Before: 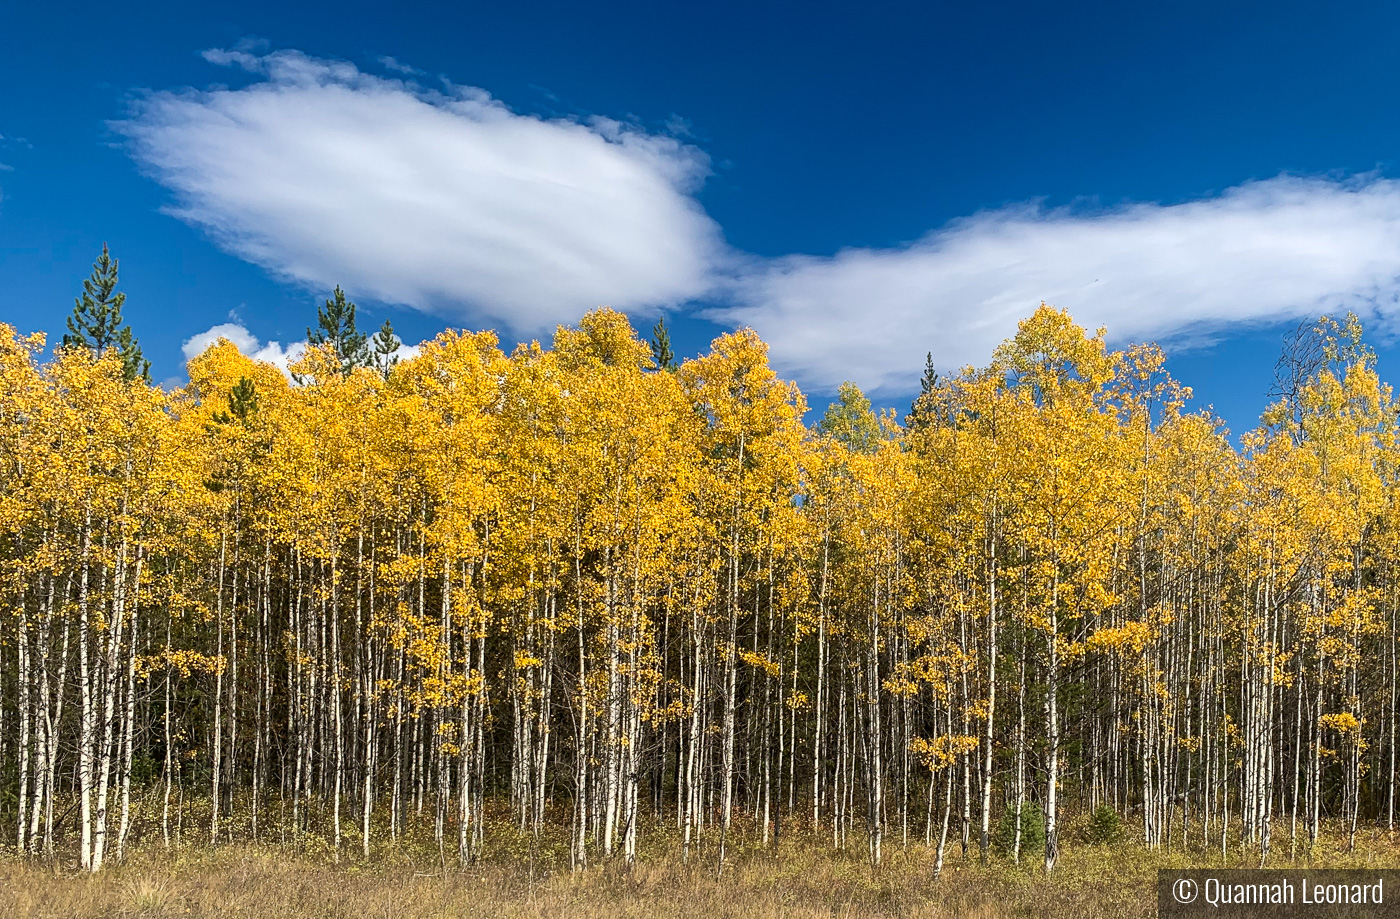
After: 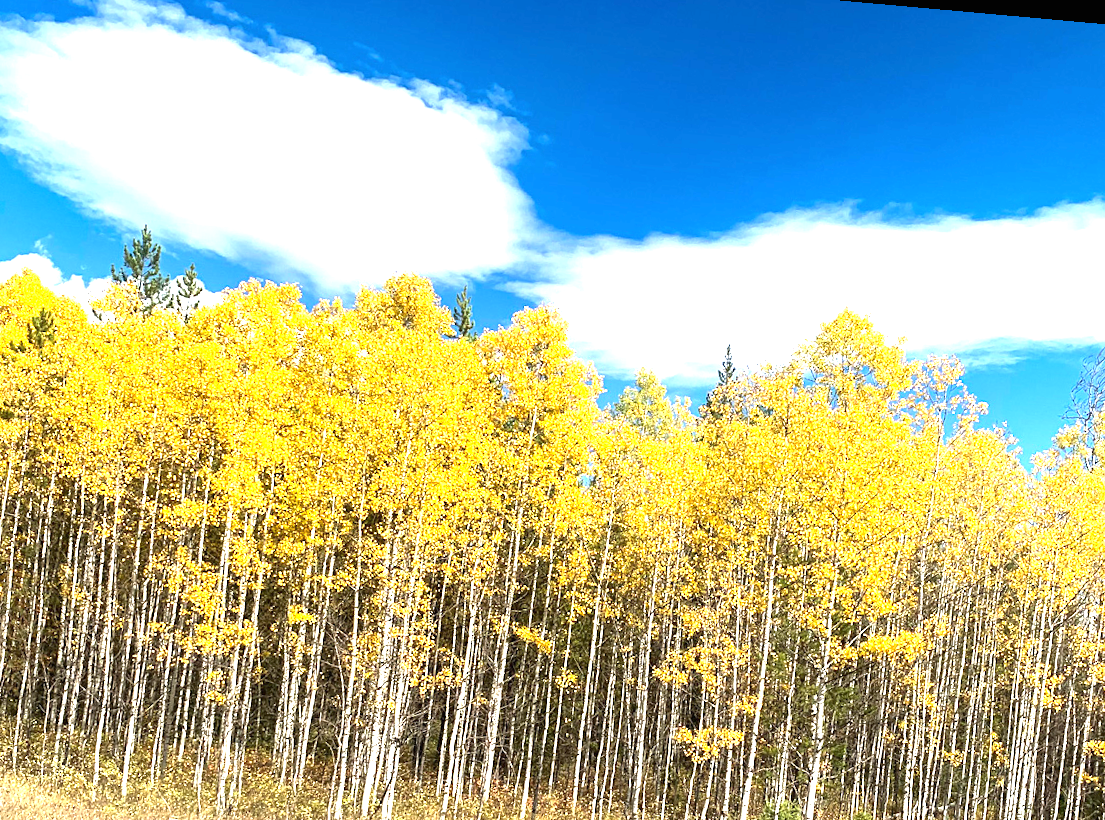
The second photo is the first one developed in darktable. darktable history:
exposure: black level correction 0, exposure 1.7 EV, compensate exposure bias true, compensate highlight preservation false
contrast brightness saturation: contrast 0.05
rotate and perspective: rotation 5.12°, automatic cropping off
crop: left 16.768%, top 8.653%, right 8.362%, bottom 12.485%
